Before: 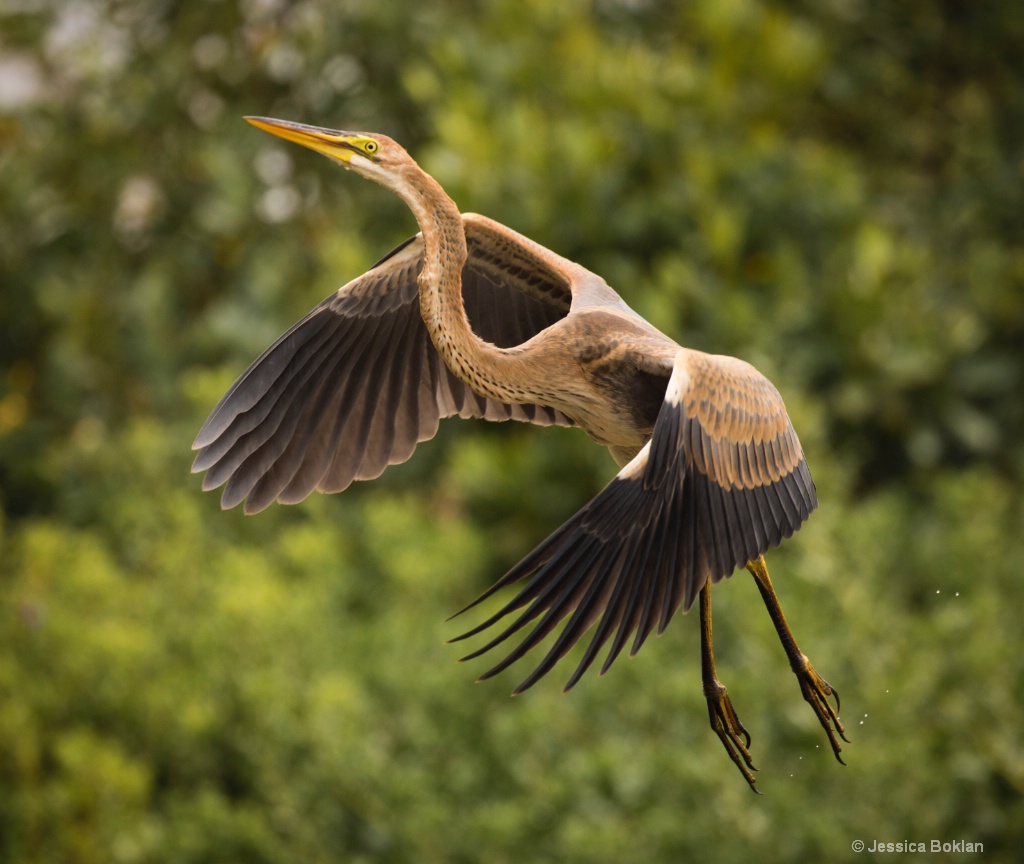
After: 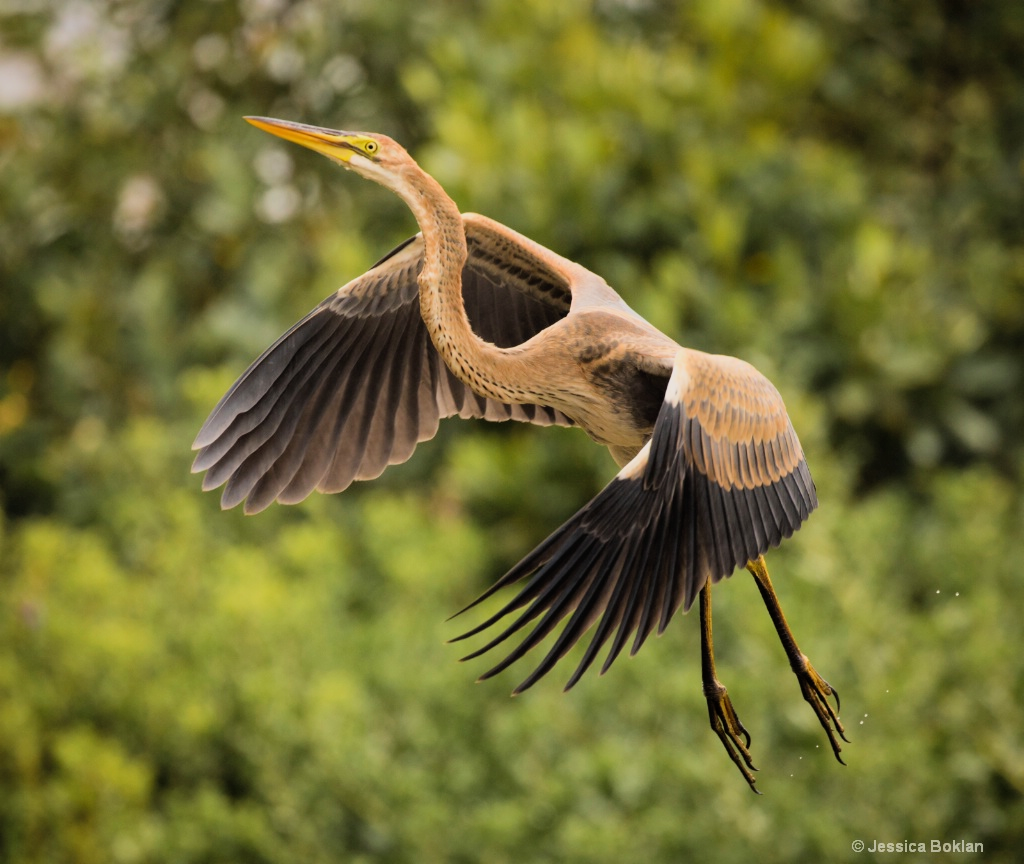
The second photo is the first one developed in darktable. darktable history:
filmic rgb: black relative exposure -7.65 EV, white relative exposure 4.56 EV, hardness 3.61, color science v6 (2022)
exposure: exposure 0.566 EV, compensate highlight preservation false
